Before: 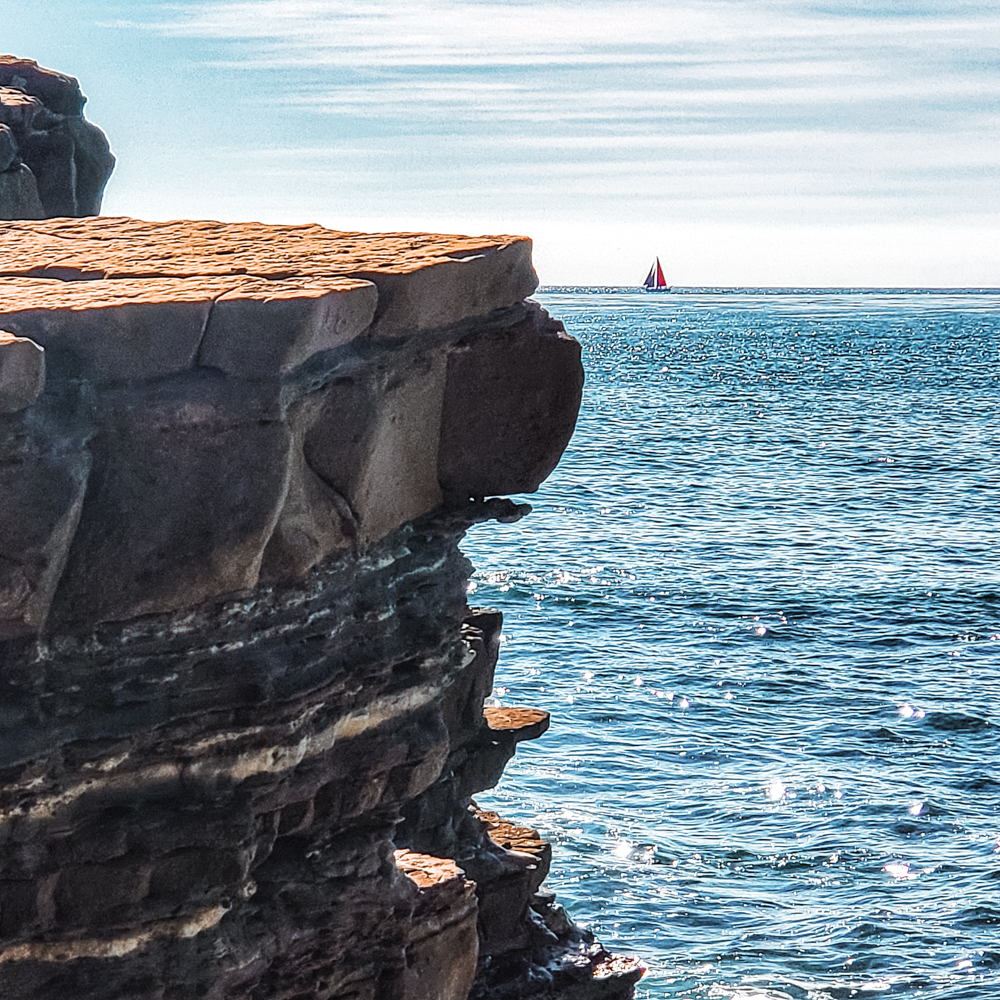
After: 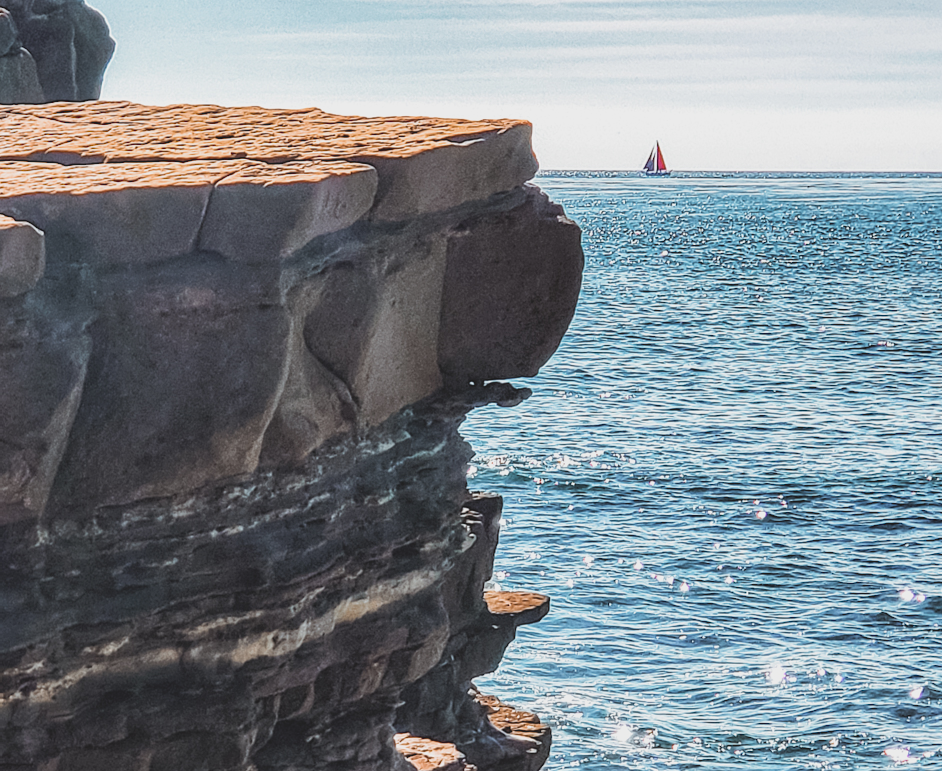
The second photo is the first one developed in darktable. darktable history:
contrast brightness saturation: contrast -0.15, brightness 0.05, saturation -0.12
crop and rotate: angle 0.03°, top 11.643%, right 5.651%, bottom 11.189%
